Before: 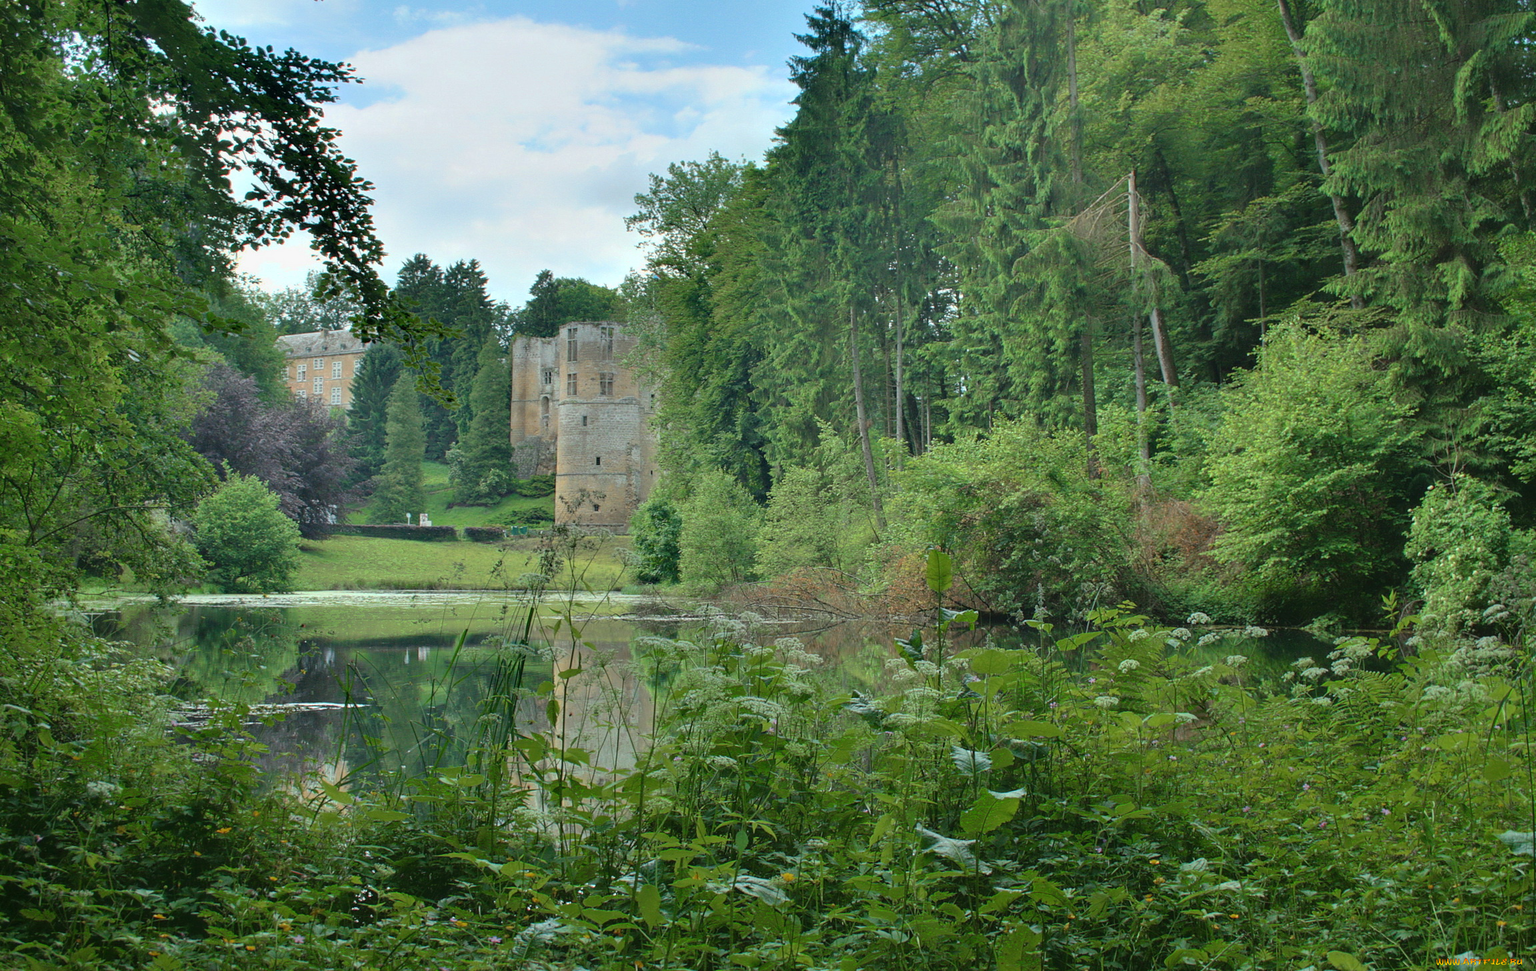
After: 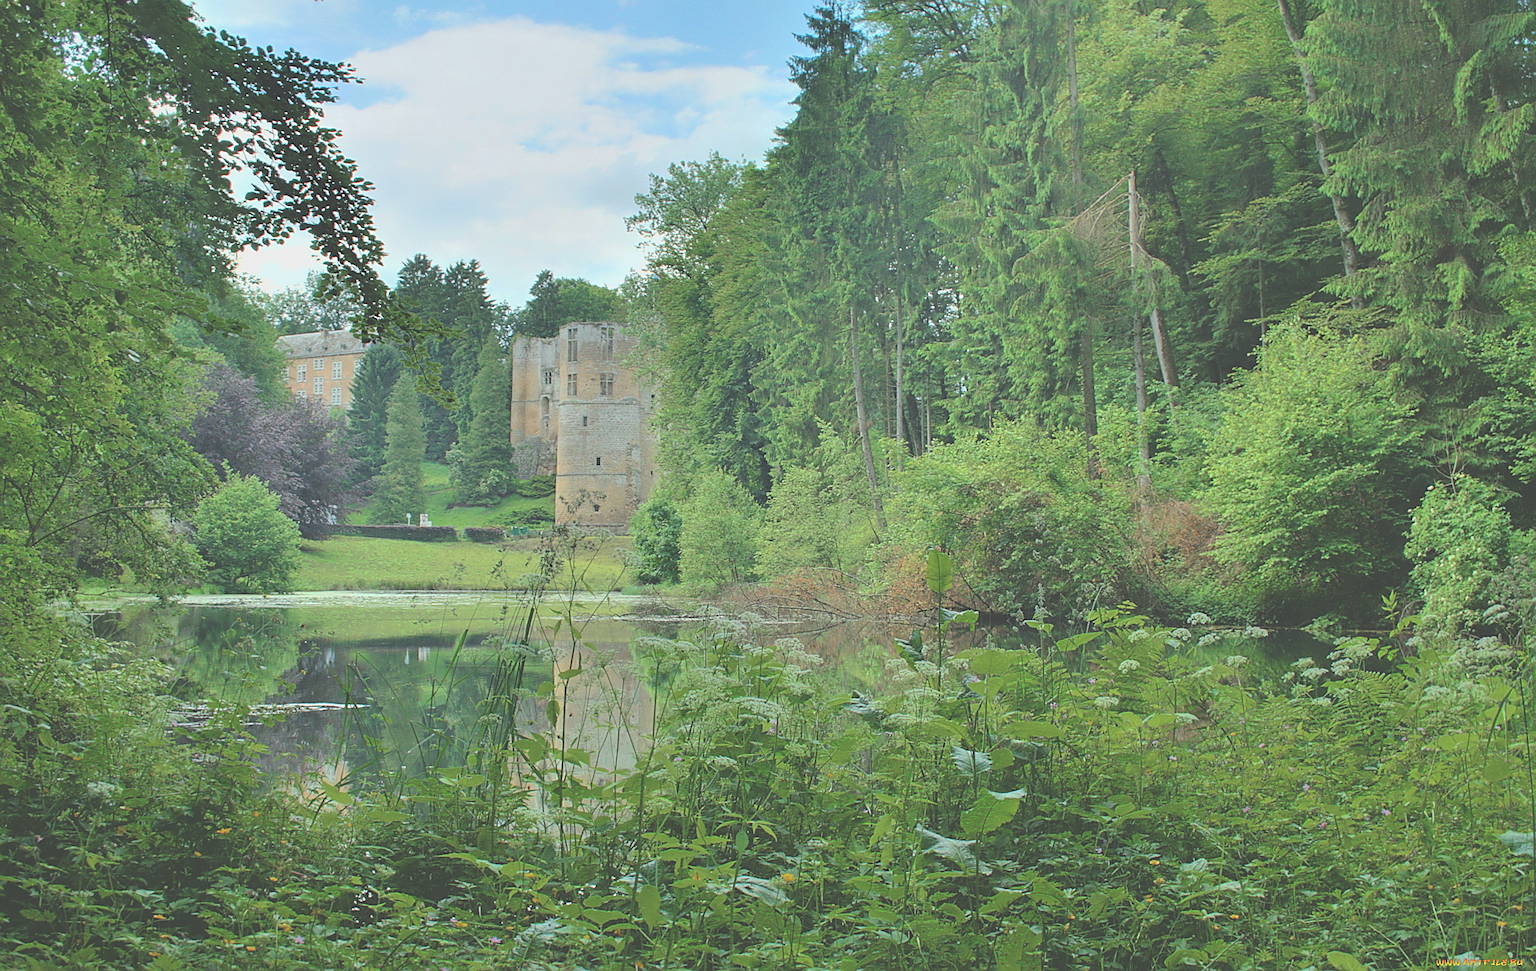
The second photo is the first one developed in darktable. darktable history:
sharpen: on, module defaults
exposure: black level correction -0.035, exposure -0.494 EV, compensate highlight preservation false
tone equalizer: -8 EV 1.01 EV, -7 EV 0.989 EV, -6 EV 1.03 EV, -5 EV 1.03 EV, -4 EV 1.03 EV, -3 EV 0.769 EV, -2 EV 0.511 EV, -1 EV 0.26 EV, edges refinement/feathering 500, mask exposure compensation -1.57 EV, preserve details no
